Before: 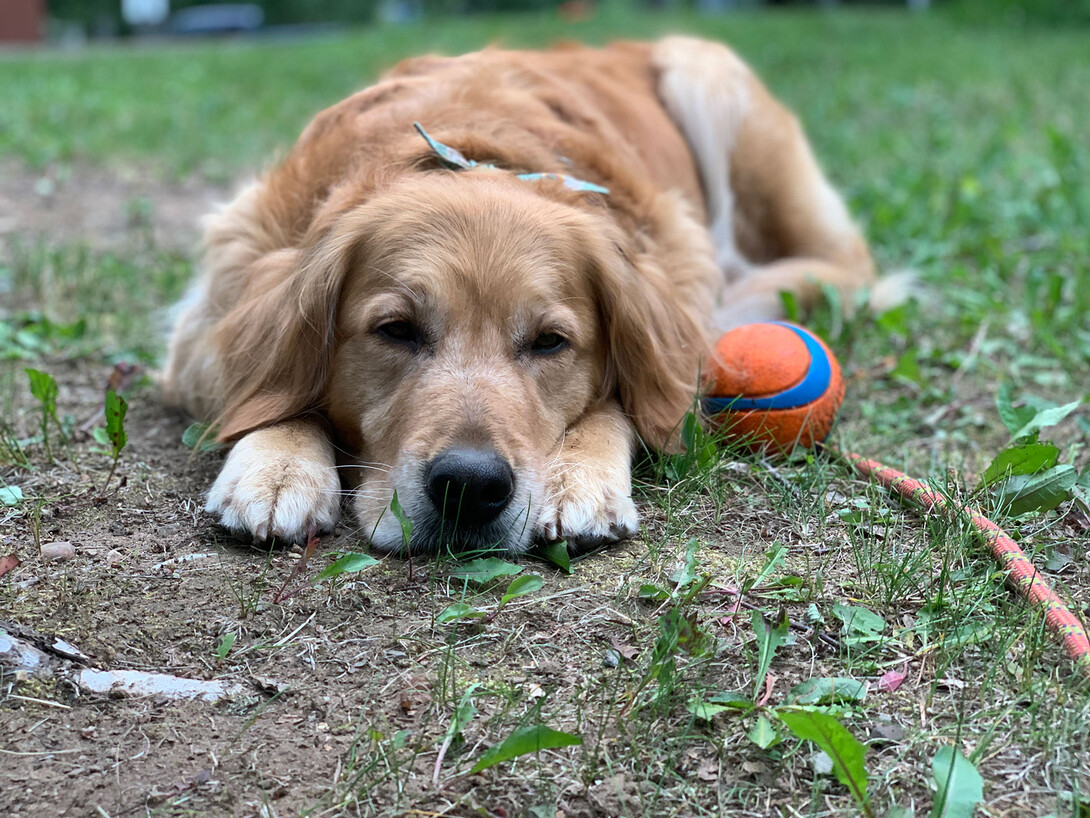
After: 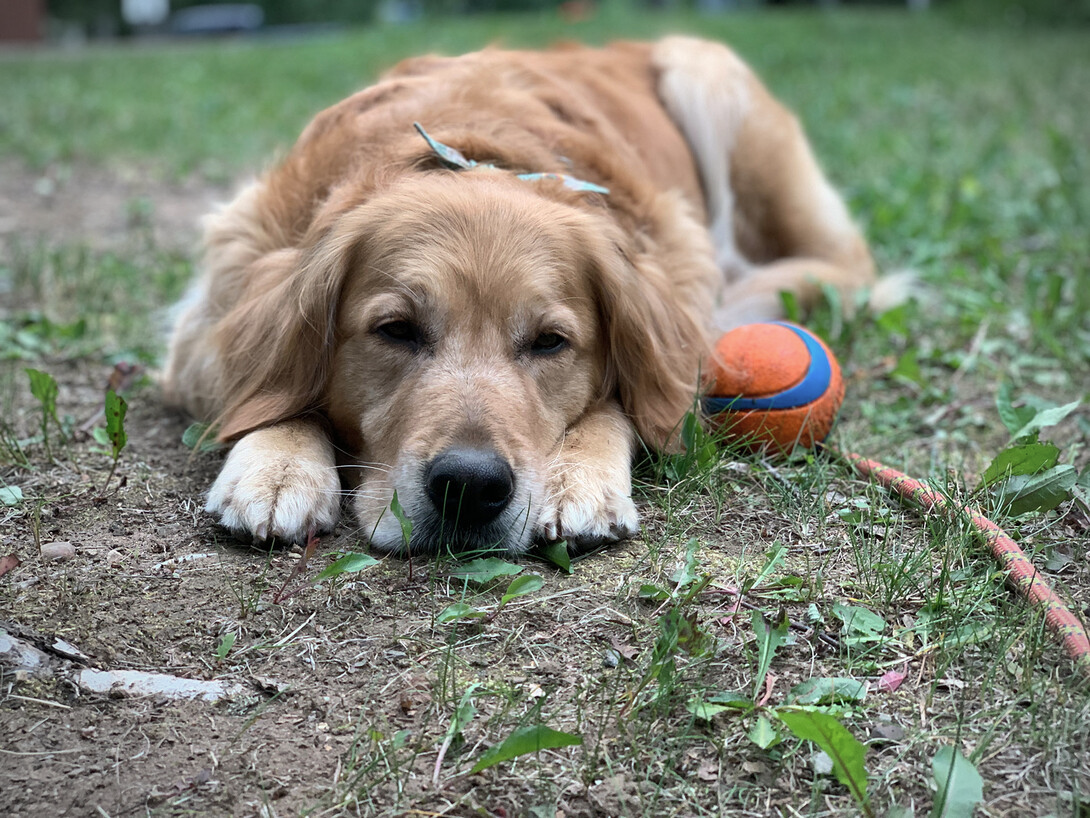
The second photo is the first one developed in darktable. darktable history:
color correction: saturation 0.85
white balance: red 1.009, blue 0.985
vignetting: fall-off radius 60.92%
